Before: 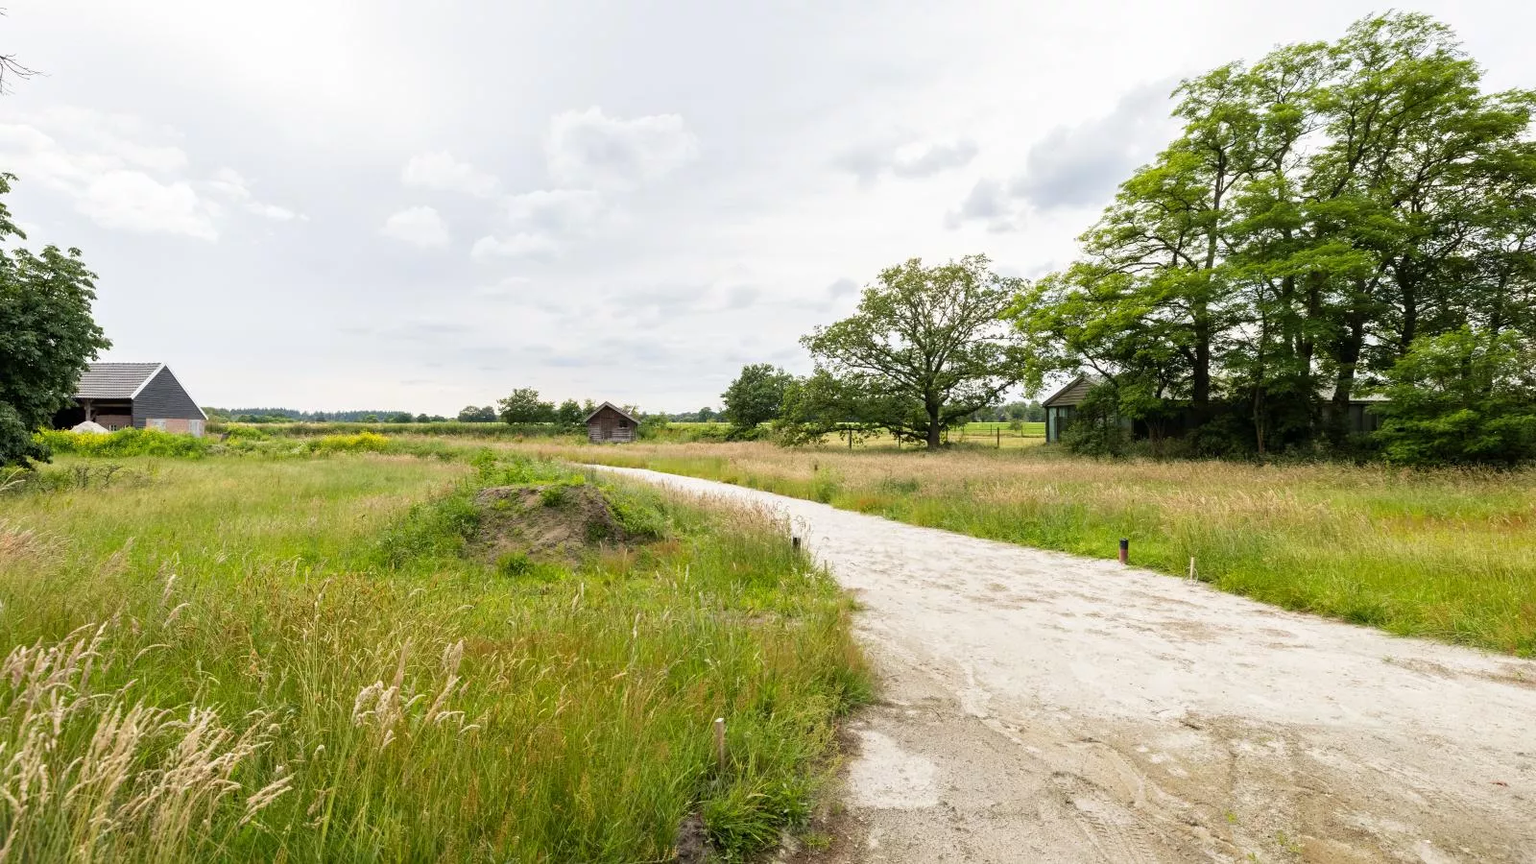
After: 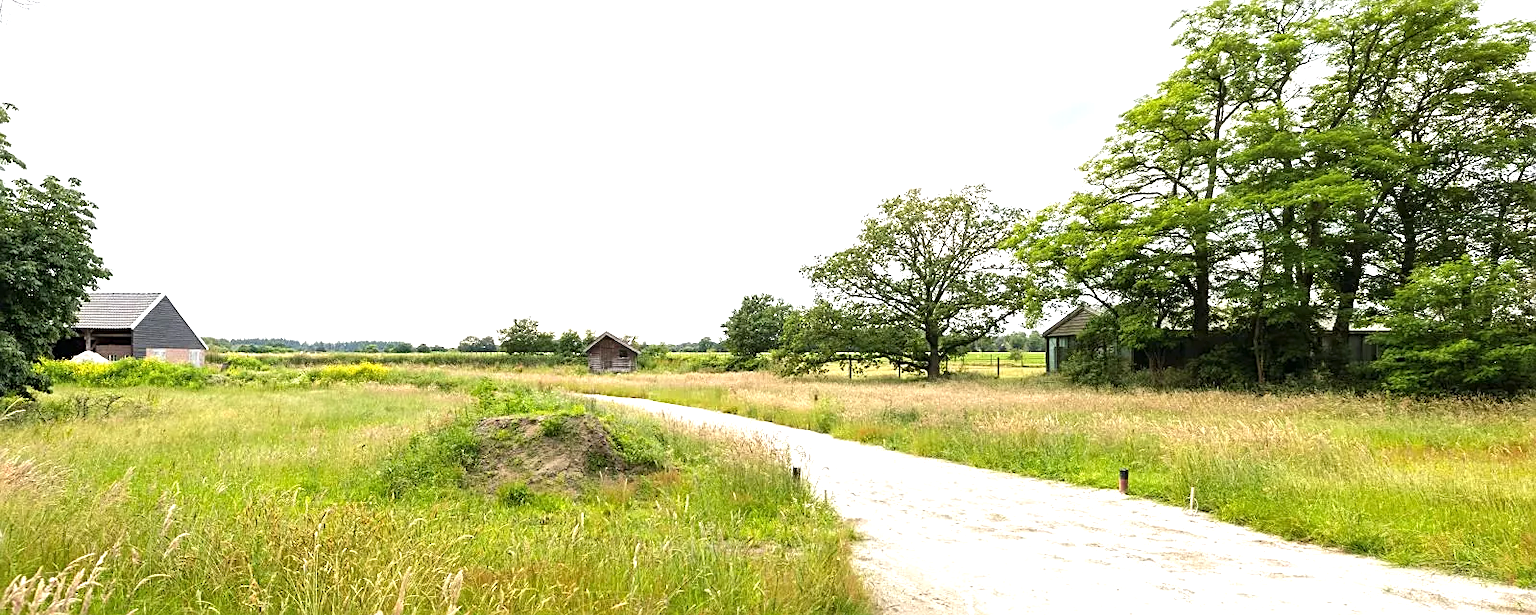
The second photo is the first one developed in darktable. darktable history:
crop and rotate: top 8.12%, bottom 20.556%
sharpen: amount 0.495
exposure: black level correction 0, exposure 0.693 EV, compensate exposure bias true, compensate highlight preservation false
